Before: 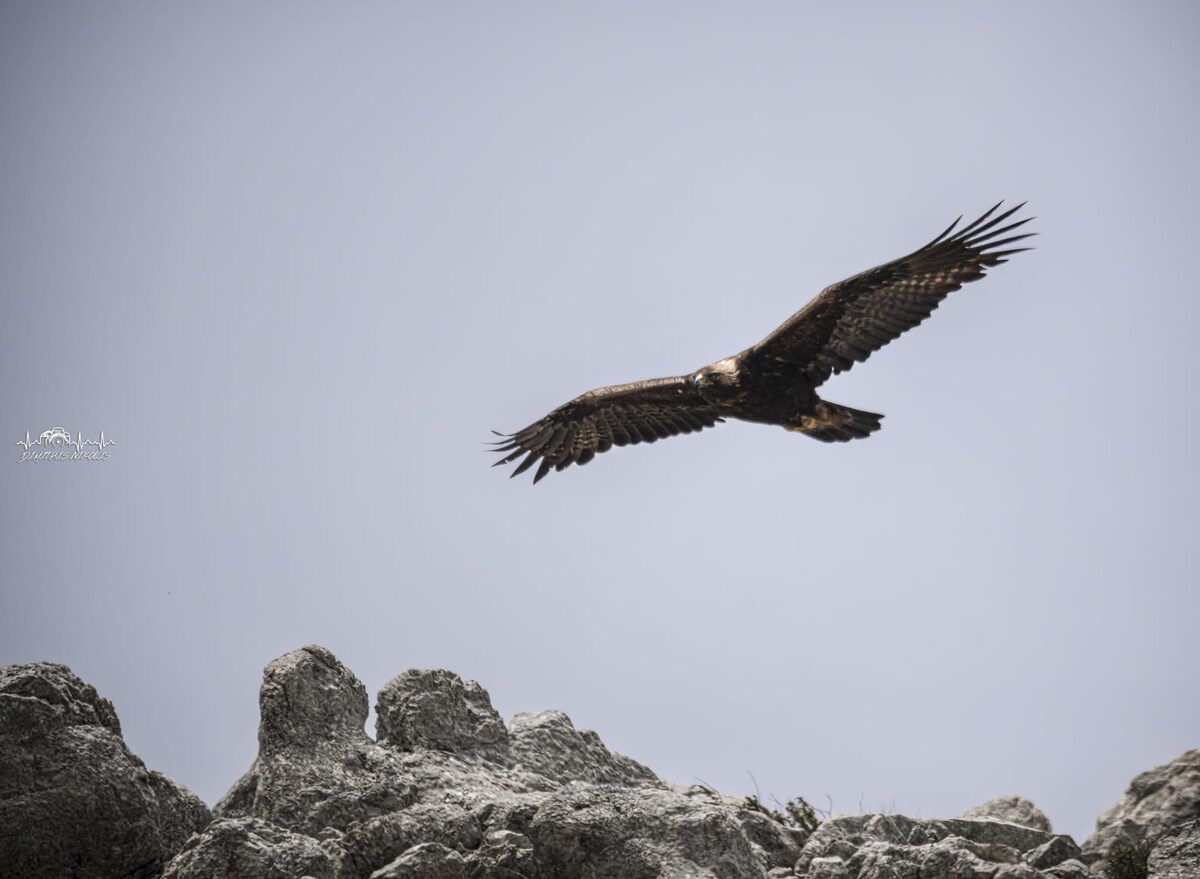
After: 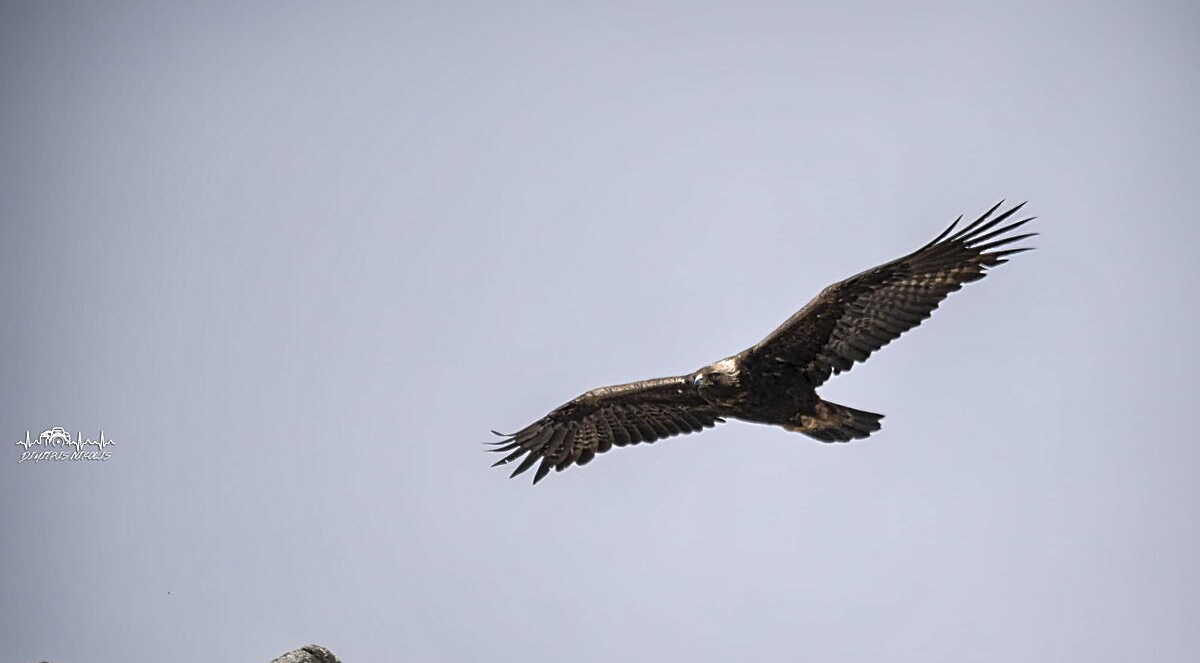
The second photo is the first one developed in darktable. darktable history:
local contrast: mode bilateral grid, contrast 20, coarseness 49, detail 158%, midtone range 0.2
exposure: exposure -0.004 EV, compensate highlight preservation false
tone equalizer: -8 EV 0.032 EV
crop: bottom 24.549%
sharpen: on, module defaults
